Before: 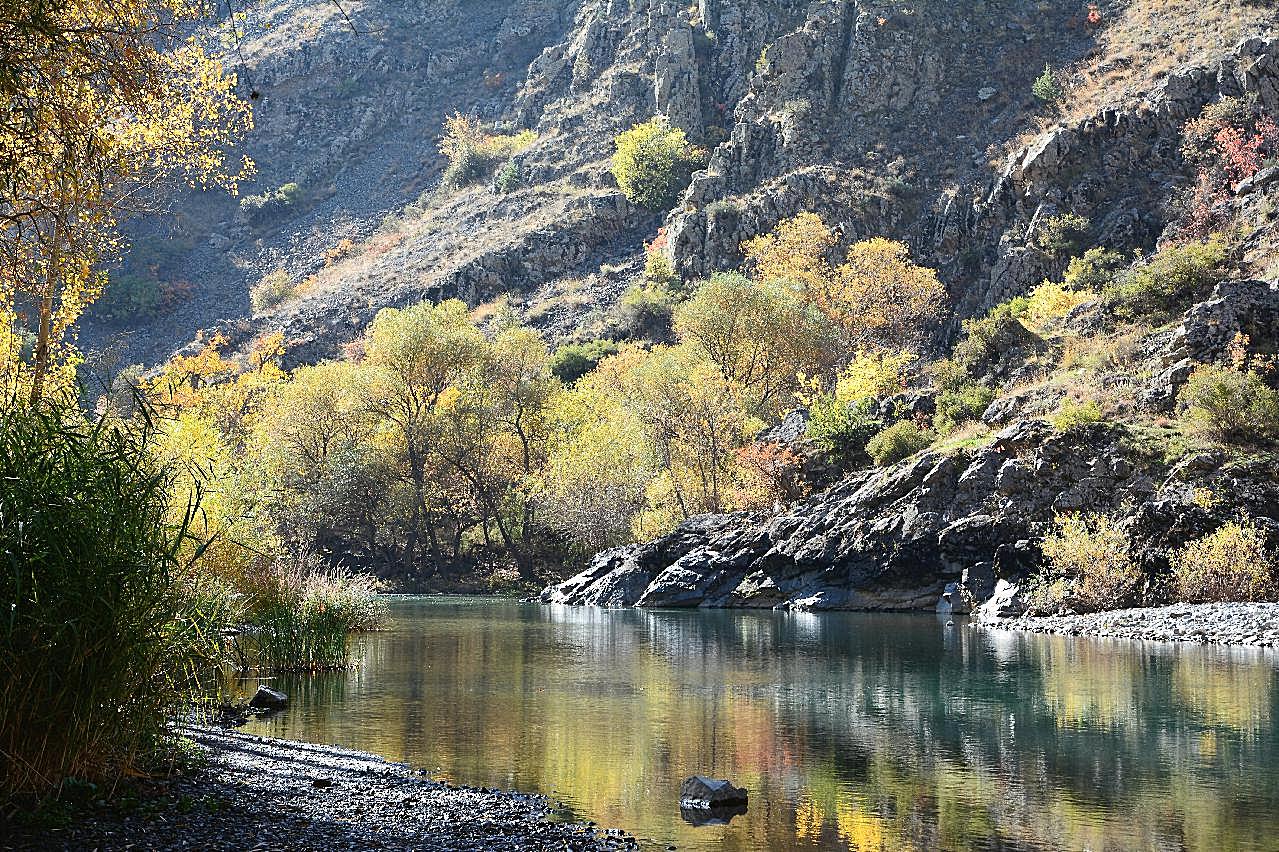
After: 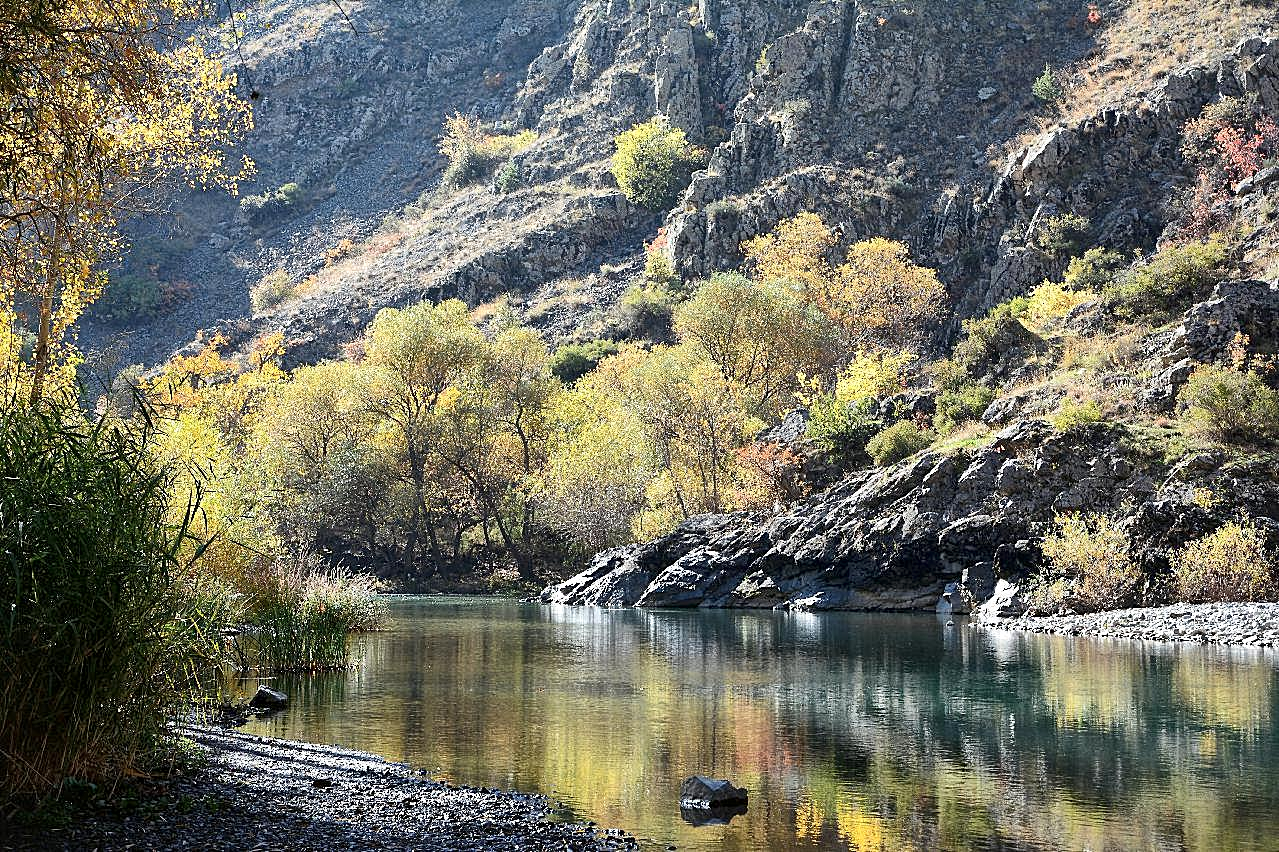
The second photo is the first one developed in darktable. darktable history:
local contrast: mode bilateral grid, contrast 20, coarseness 50, detail 157%, midtone range 0.2
